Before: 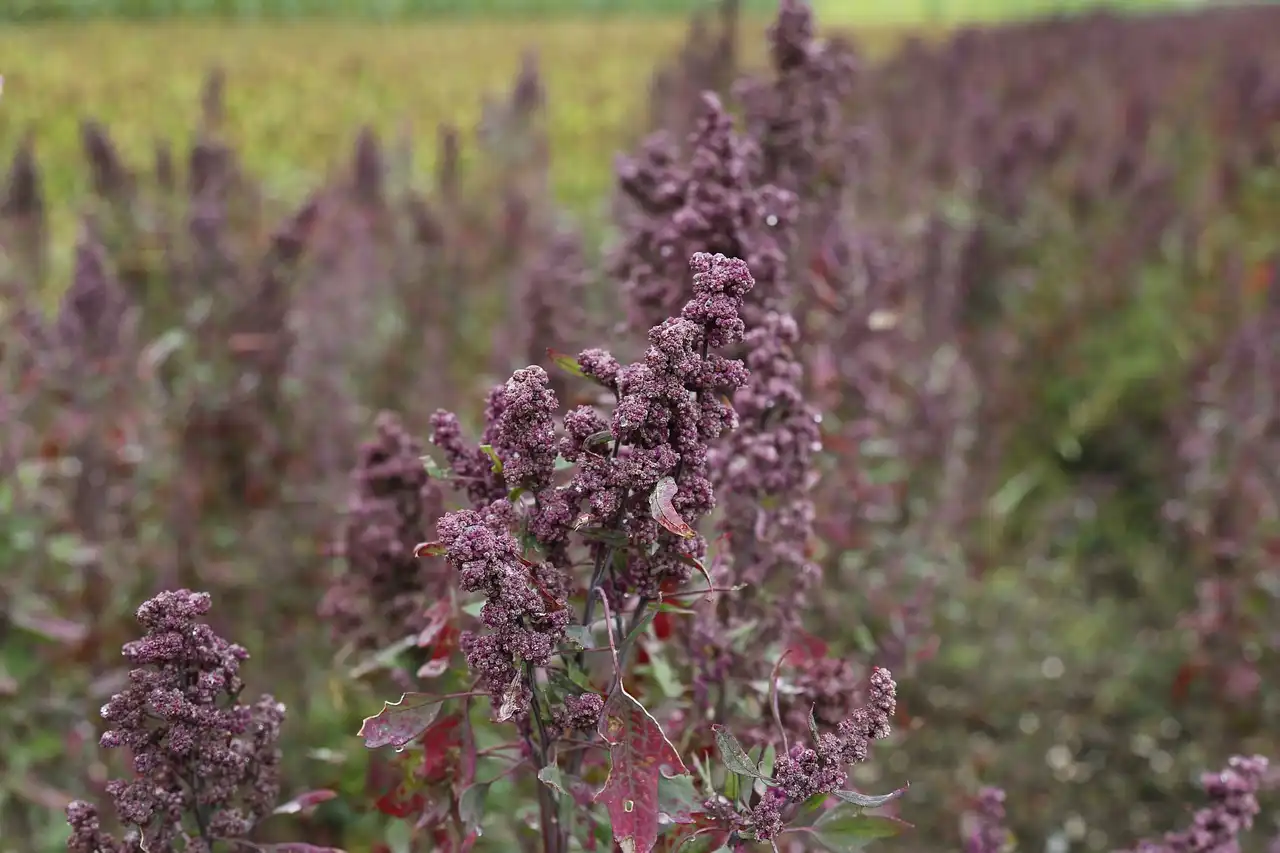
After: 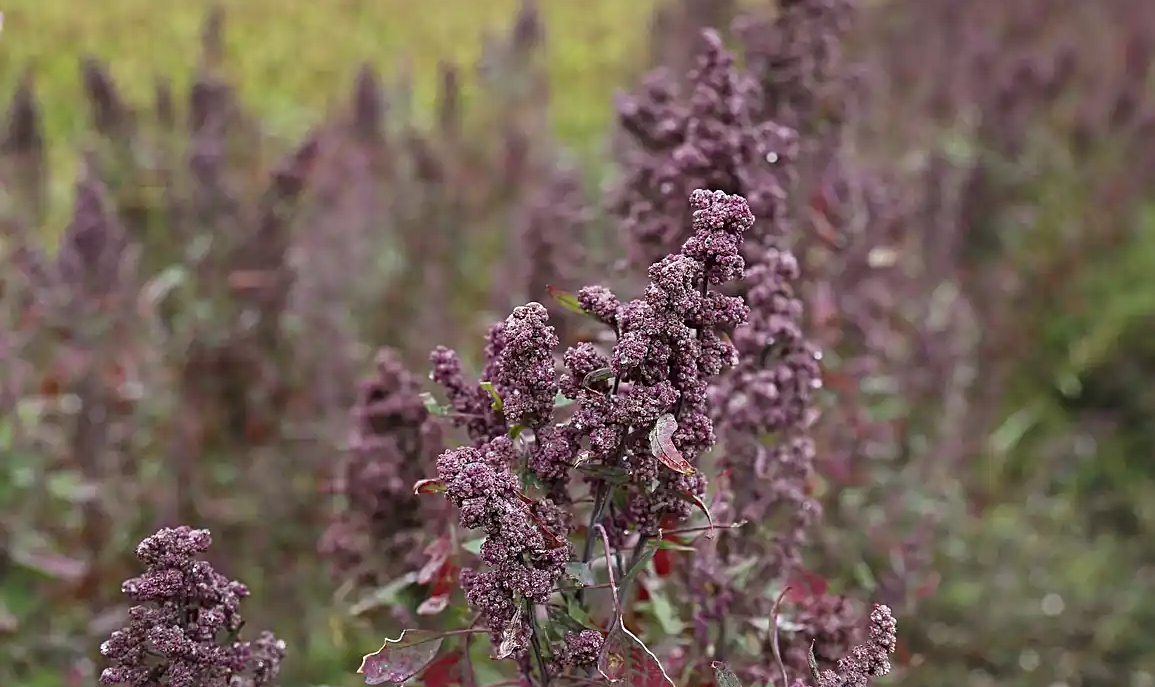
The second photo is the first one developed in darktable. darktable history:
exposure: black level correction 0.001, compensate highlight preservation false
sharpen: on, module defaults
crop: top 7.49%, right 9.717%, bottom 11.943%
